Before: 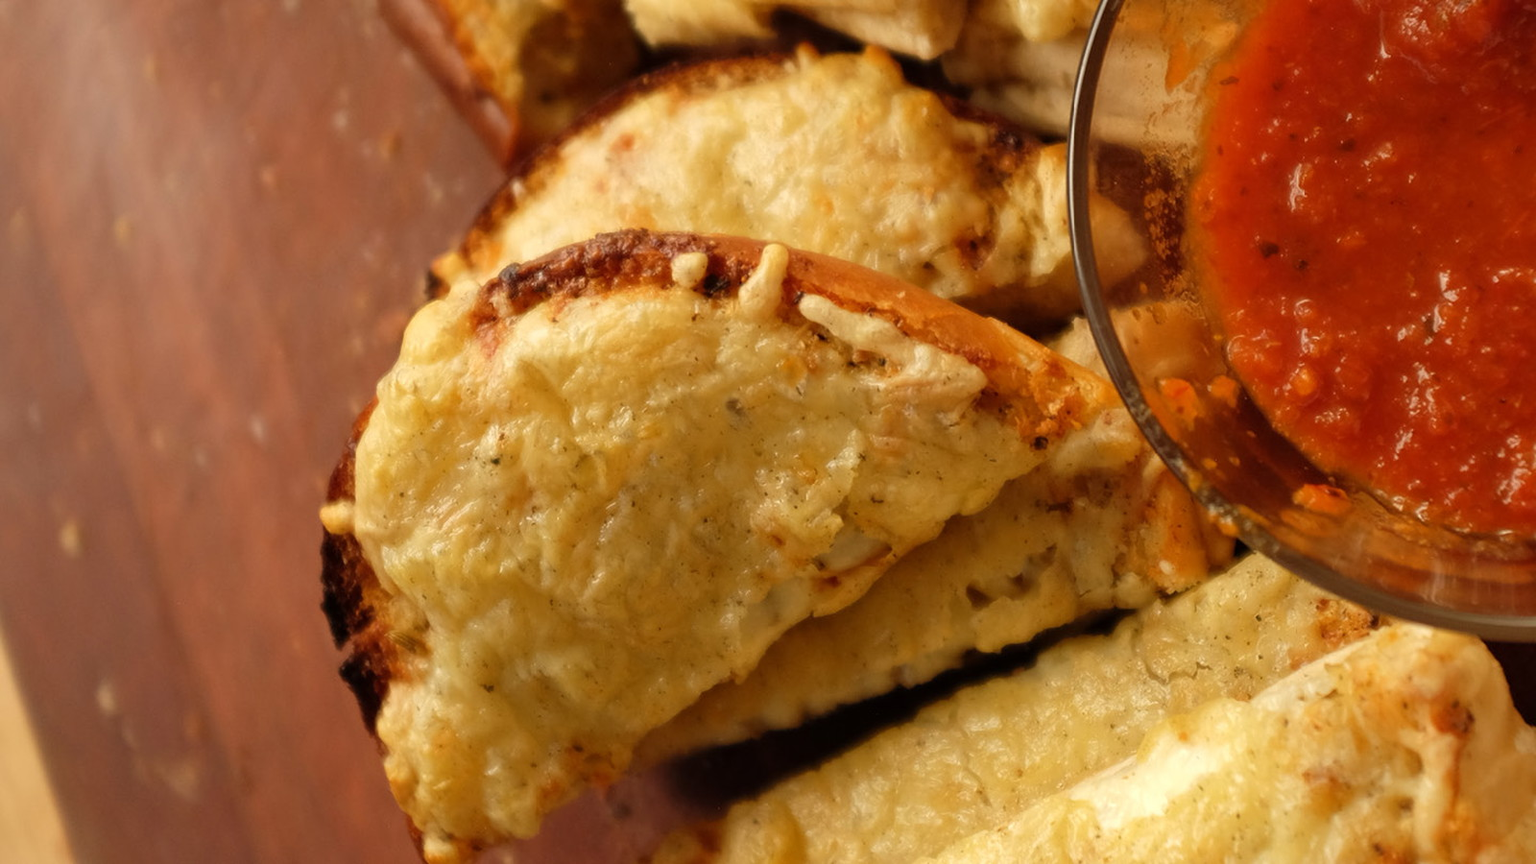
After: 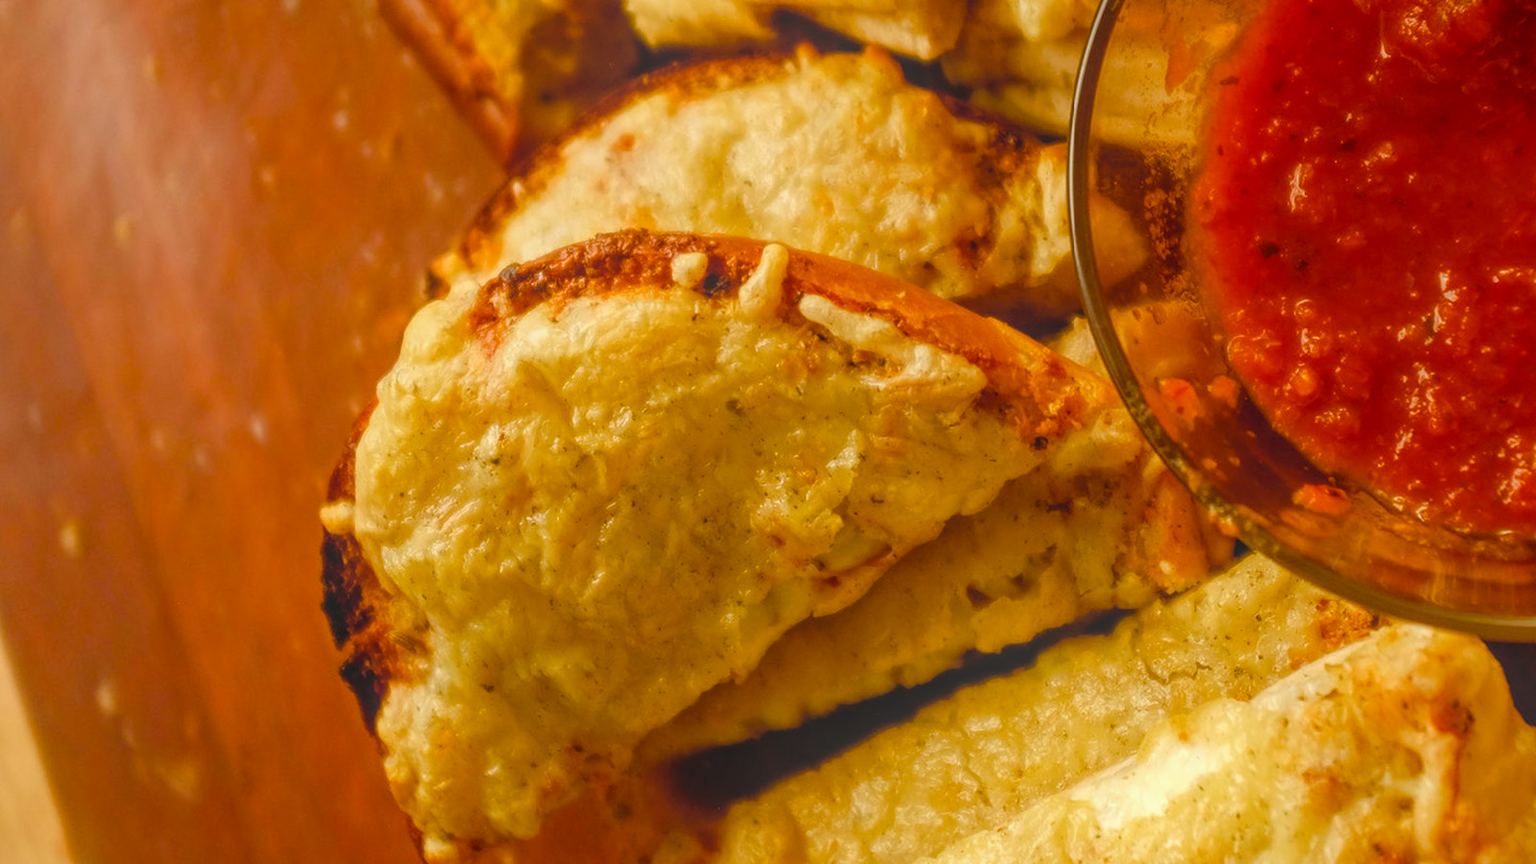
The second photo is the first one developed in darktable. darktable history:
local contrast: highlights 72%, shadows 12%, midtone range 0.19
color correction: highlights b* 0, saturation 1.11
color balance rgb: linear chroma grading › global chroma 8.282%, perceptual saturation grading › global saturation 0.609%, perceptual saturation grading › highlights -17.562%, perceptual saturation grading › mid-tones 33.055%, perceptual saturation grading › shadows 50.373%, global vibrance 20%
